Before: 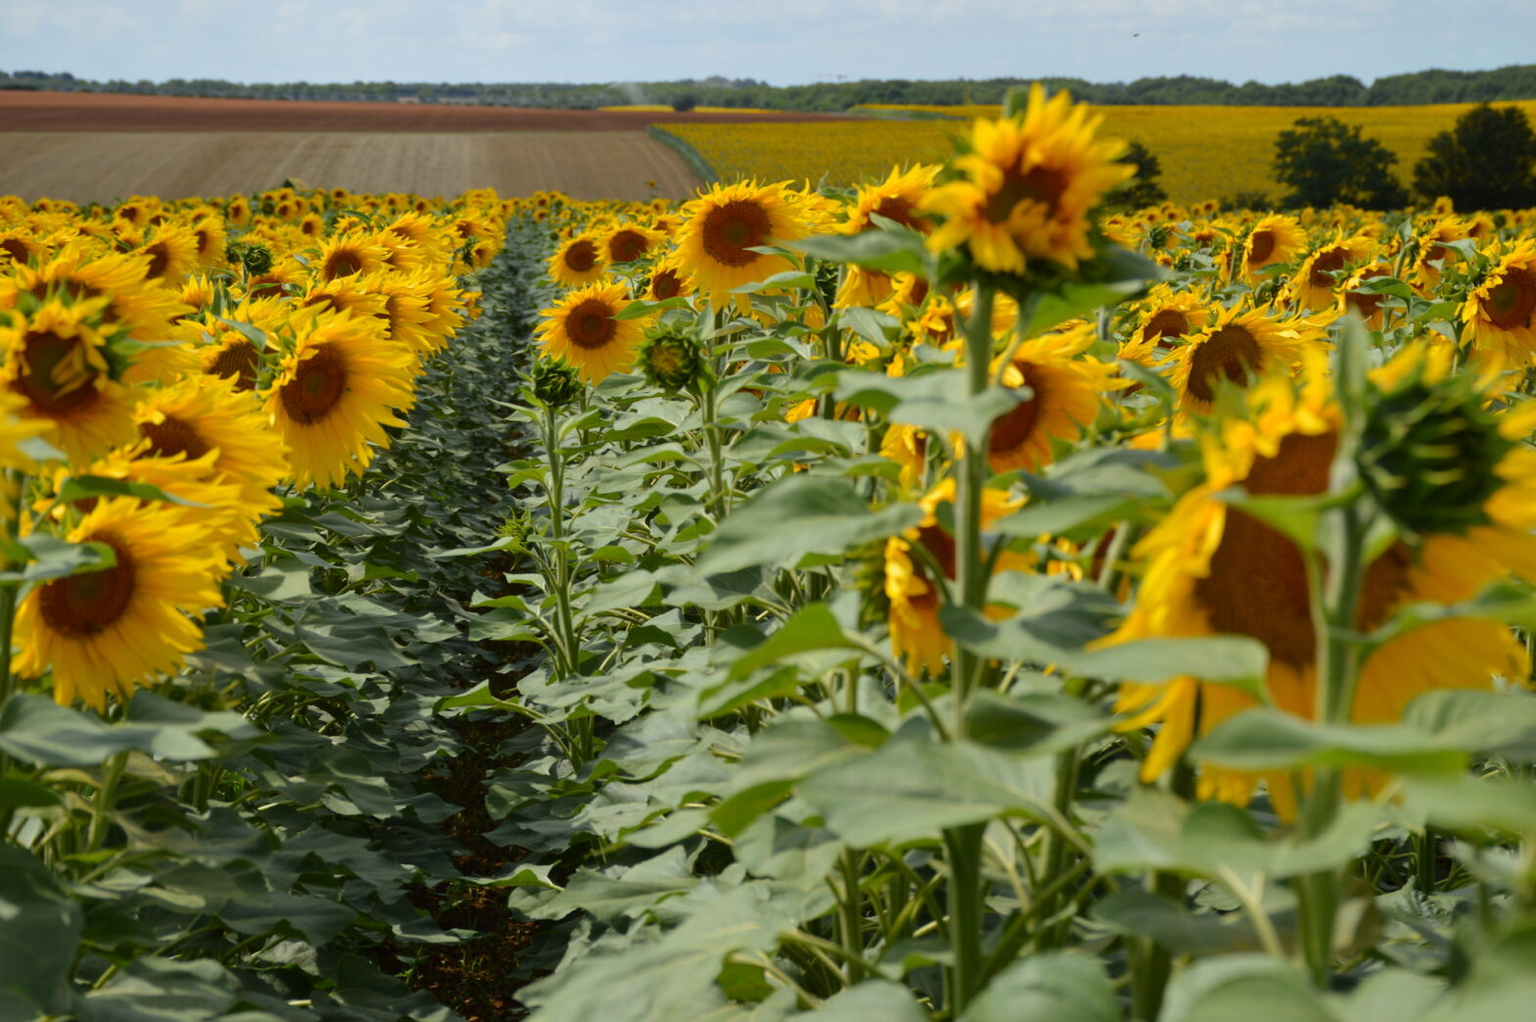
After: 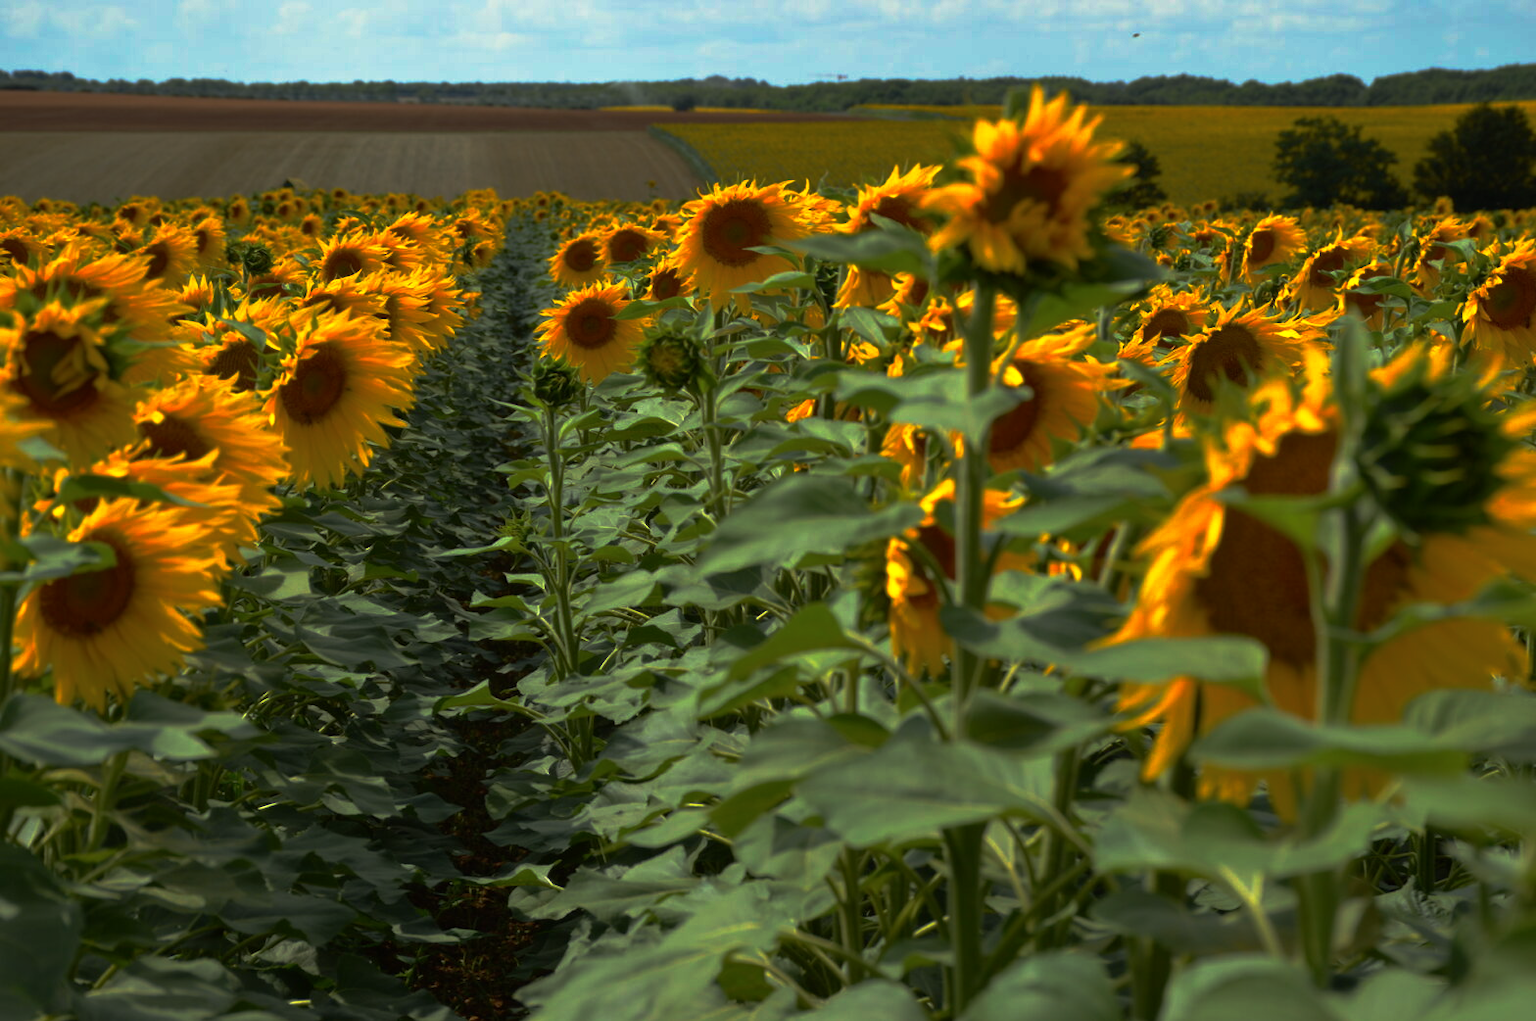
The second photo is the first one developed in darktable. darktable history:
exposure: black level correction 0, exposure 0.301 EV, compensate highlight preservation false
base curve: curves: ch0 [(0, 0) (0.564, 0.291) (0.802, 0.731) (1, 1)], preserve colors none
color correction: highlights a* -4.38, highlights b* 7.24
